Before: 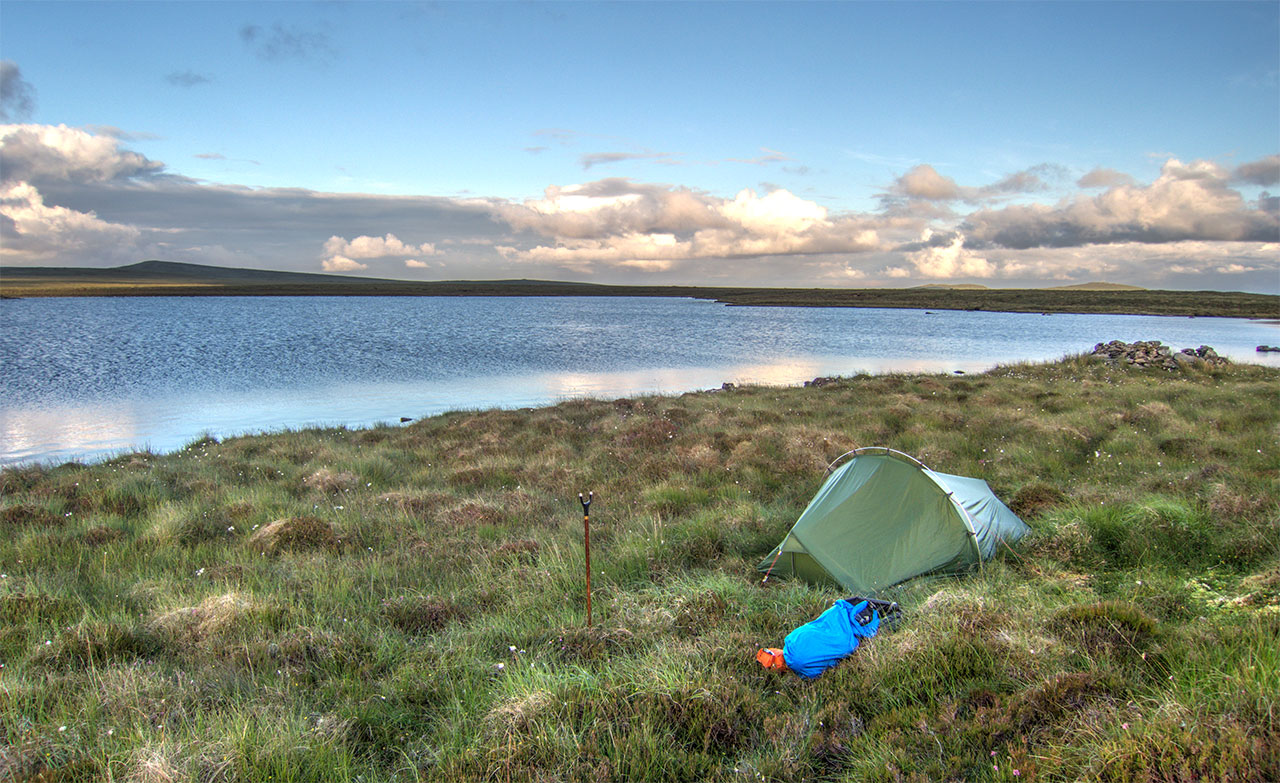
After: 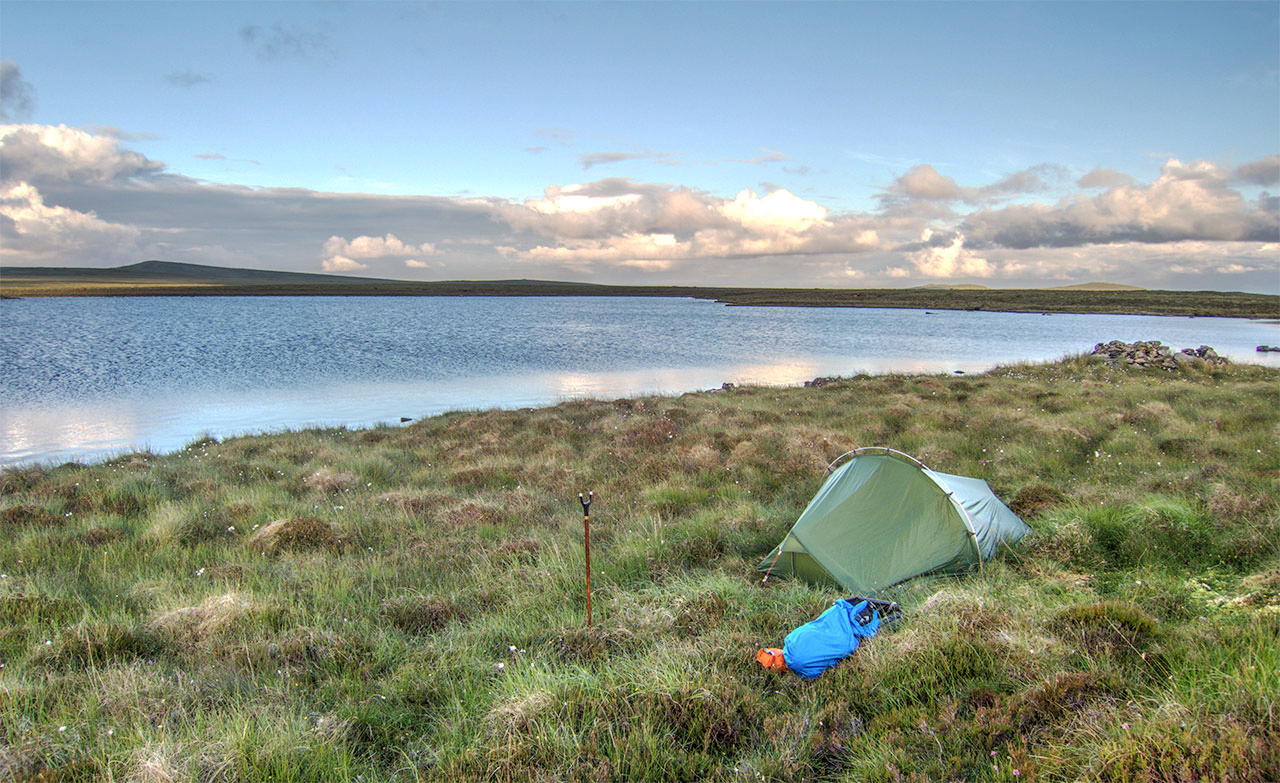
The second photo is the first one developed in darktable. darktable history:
base curve: curves: ch0 [(0, 0) (0.262, 0.32) (0.722, 0.705) (1, 1)], preserve colors none
